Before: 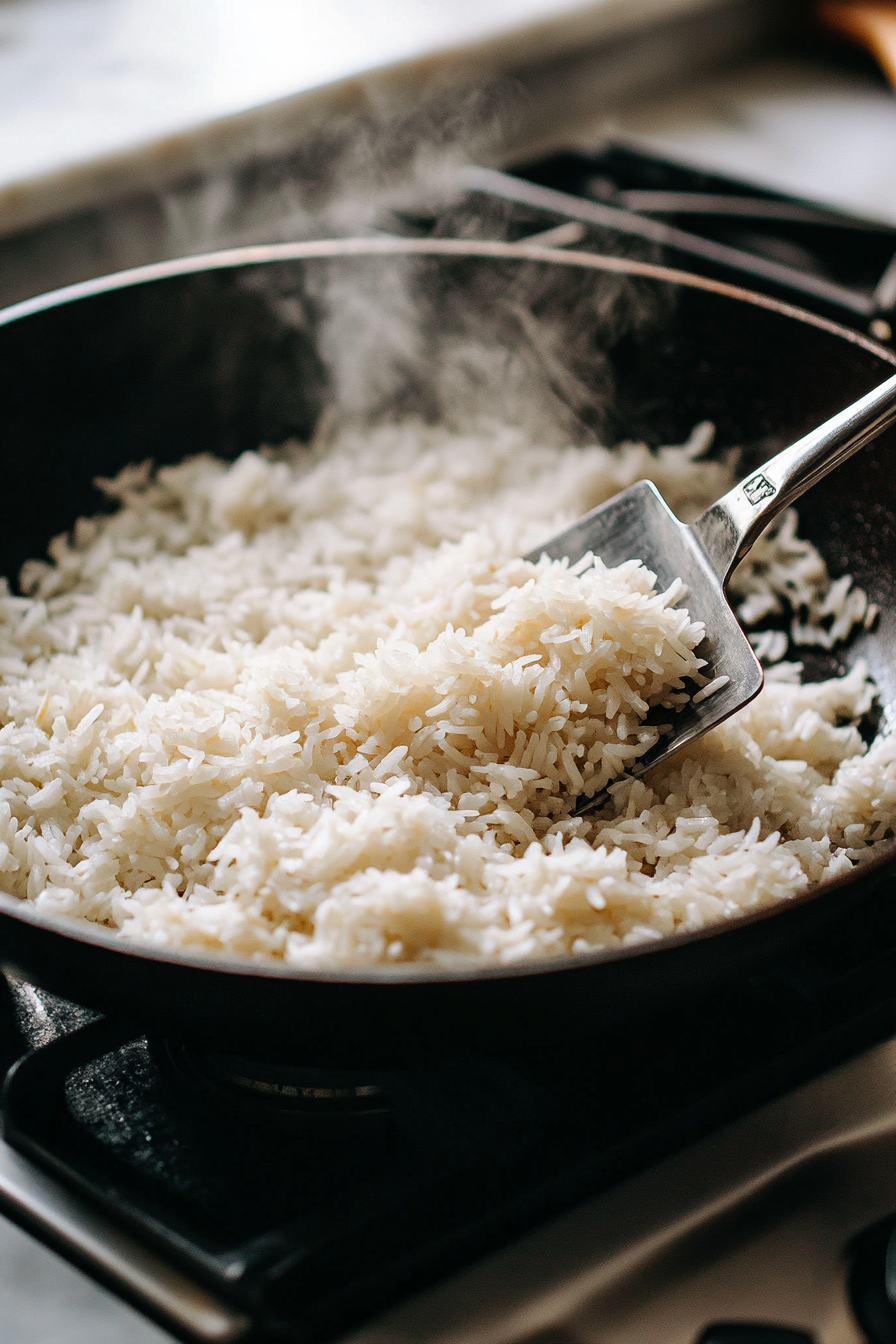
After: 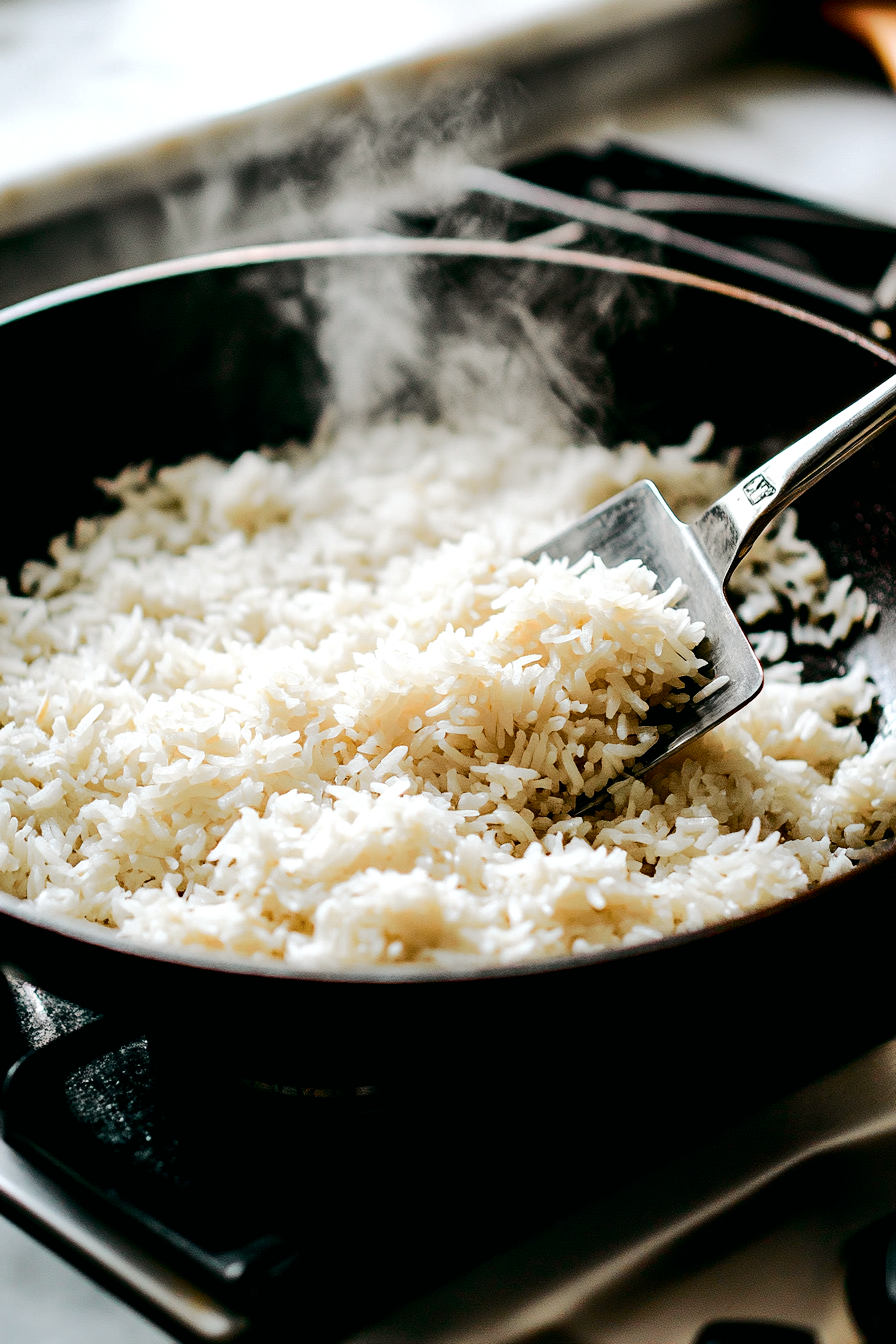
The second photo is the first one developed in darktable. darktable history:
tone curve: curves: ch0 [(0, 0) (0.081, 0.044) (0.185, 0.145) (0.283, 0.273) (0.405, 0.449) (0.495, 0.554) (0.686, 0.743) (0.826, 0.853) (0.978, 0.988)]; ch1 [(0, 0) (0.147, 0.166) (0.321, 0.362) (0.371, 0.402) (0.423, 0.426) (0.479, 0.472) (0.505, 0.497) (0.521, 0.506) (0.551, 0.546) (0.586, 0.571) (0.625, 0.638) (0.68, 0.715) (1, 1)]; ch2 [(0, 0) (0.346, 0.378) (0.404, 0.427) (0.502, 0.498) (0.531, 0.517) (0.547, 0.526) (0.582, 0.571) (0.629, 0.626) (0.717, 0.678) (1, 1)], color space Lab, independent channels, preserve colors none
color balance rgb: global offset › luminance -0.51%, perceptual saturation grading › global saturation 27.53%, perceptual saturation grading › highlights -25%, perceptual saturation grading › shadows 25%, perceptual brilliance grading › highlights 6.62%, perceptual brilliance grading › mid-tones 17.07%, perceptual brilliance grading › shadows -5.23%
